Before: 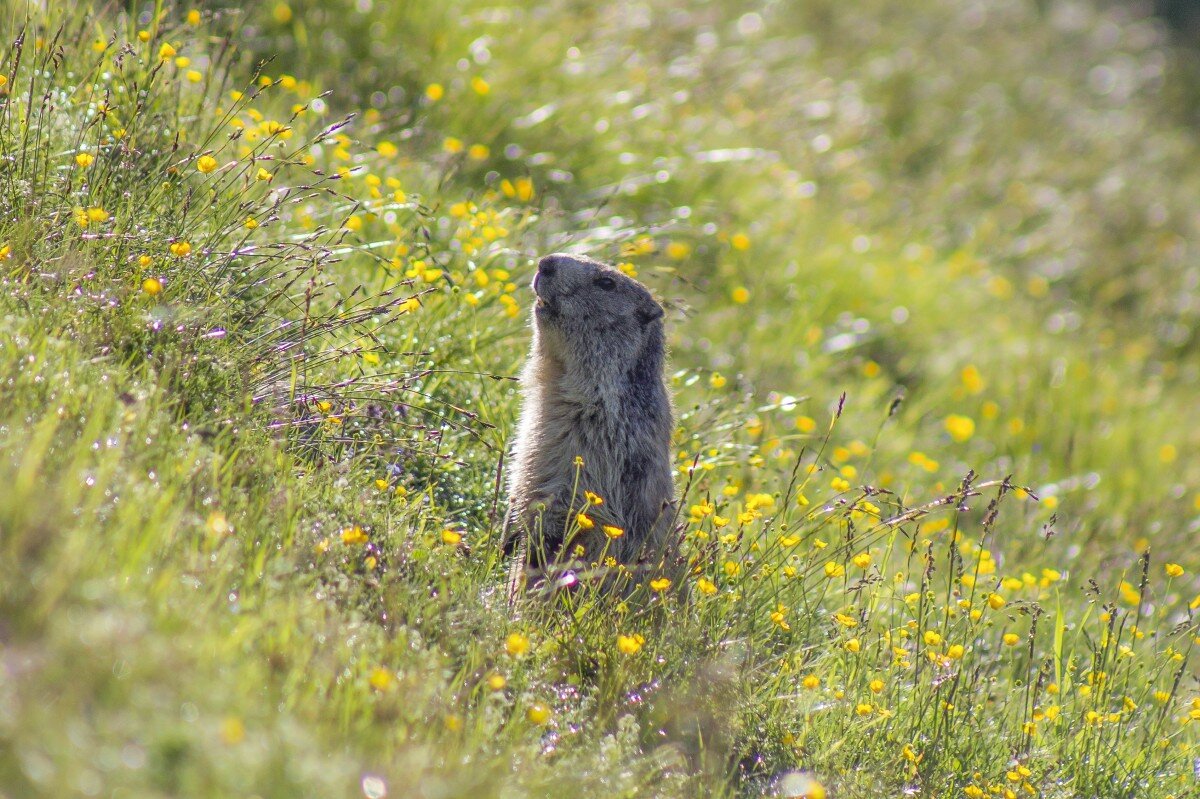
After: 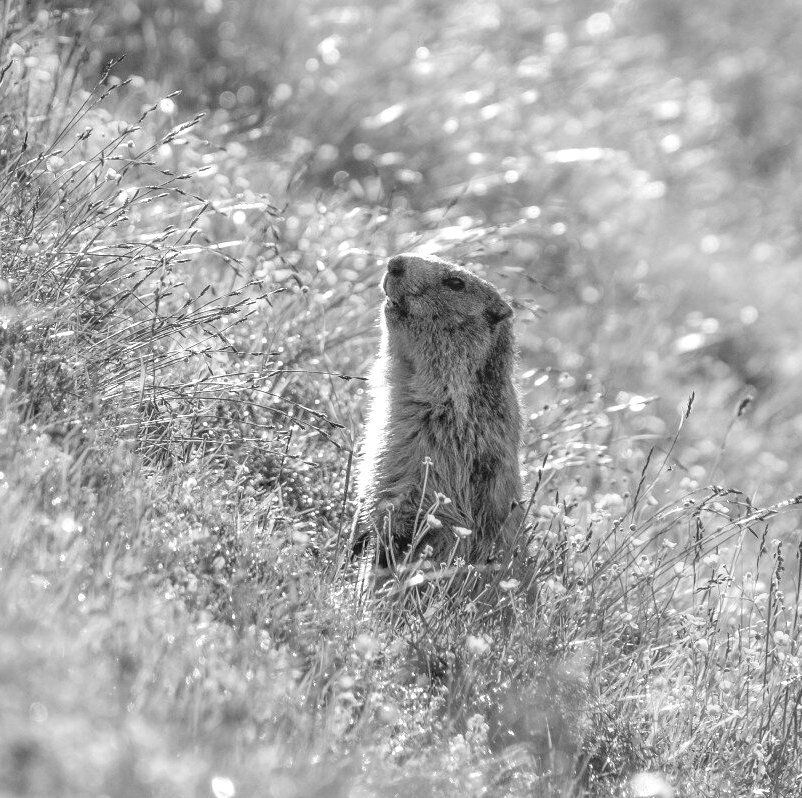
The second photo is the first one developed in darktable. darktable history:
crop and rotate: left 12.665%, right 20.457%
color zones: curves: ch0 [(0, 0.613) (0.01, 0.613) (0.245, 0.448) (0.498, 0.529) (0.642, 0.665) (0.879, 0.777) (0.99, 0.613)]; ch1 [(0, 0) (0.143, 0) (0.286, 0) (0.429, 0) (0.571, 0) (0.714, 0) (0.857, 0)]
tone equalizer: -8 EV -0.721 EV, -7 EV -0.667 EV, -6 EV -0.601 EV, -5 EV -0.38 EV, -3 EV 0.403 EV, -2 EV 0.6 EV, -1 EV 0.676 EV, +0 EV 0.771 EV, mask exposure compensation -0.511 EV
color calibration: output gray [0.18, 0.41, 0.41, 0], illuminant same as pipeline (D50), adaptation none (bypass), x 0.333, y 0.334, temperature 5023.05 K
